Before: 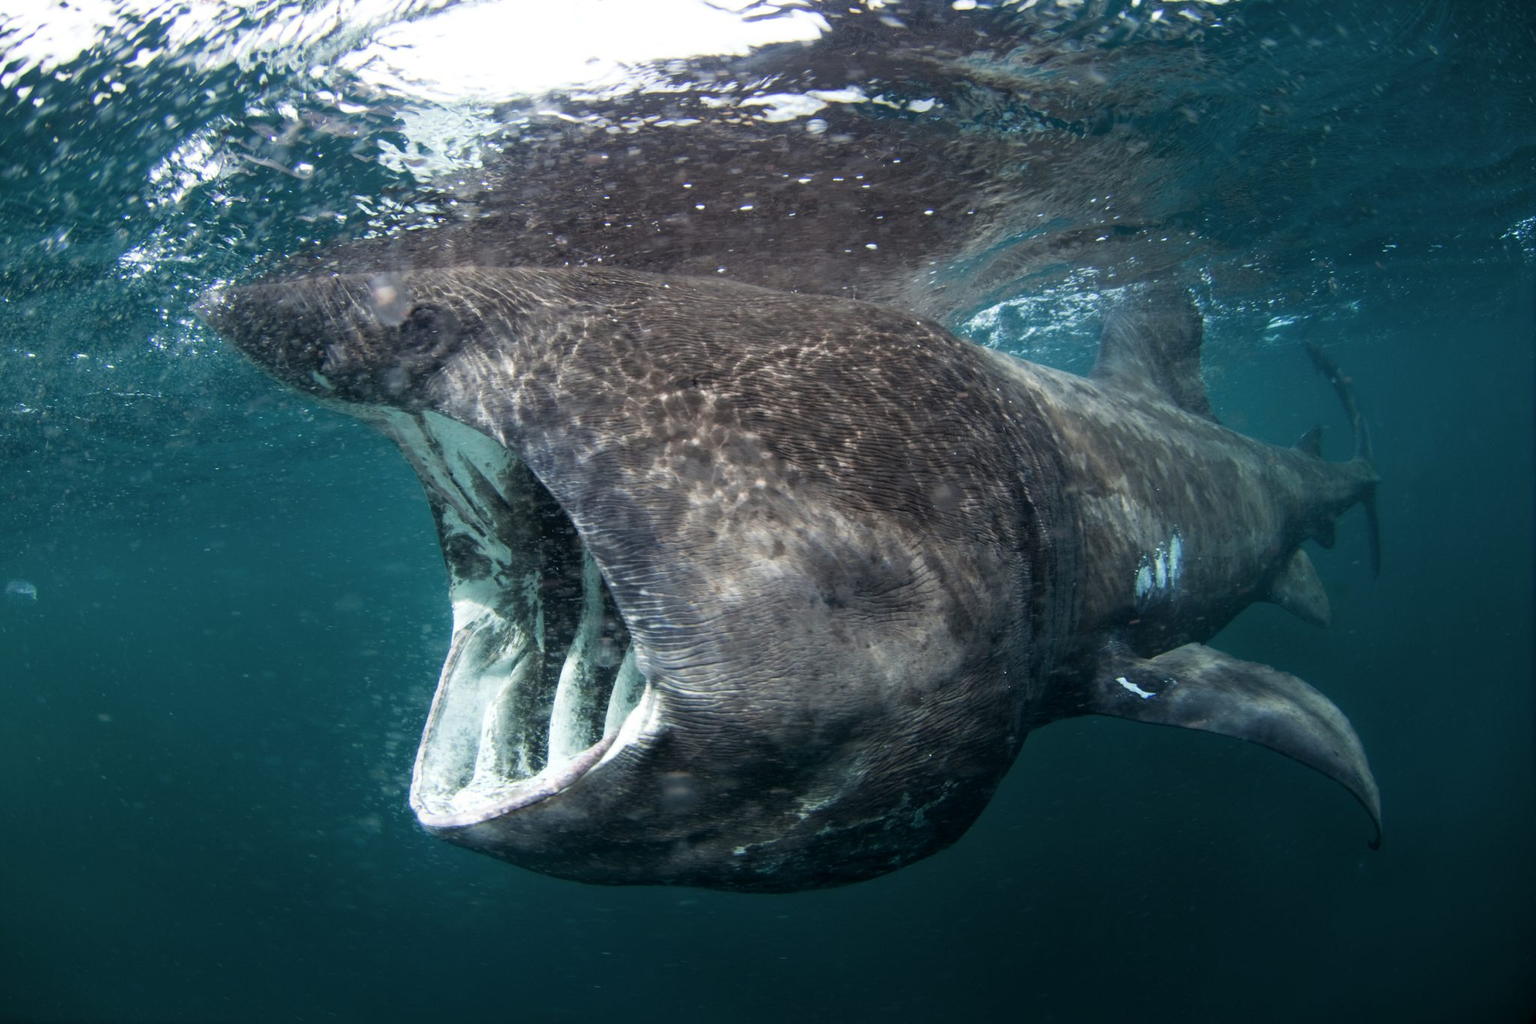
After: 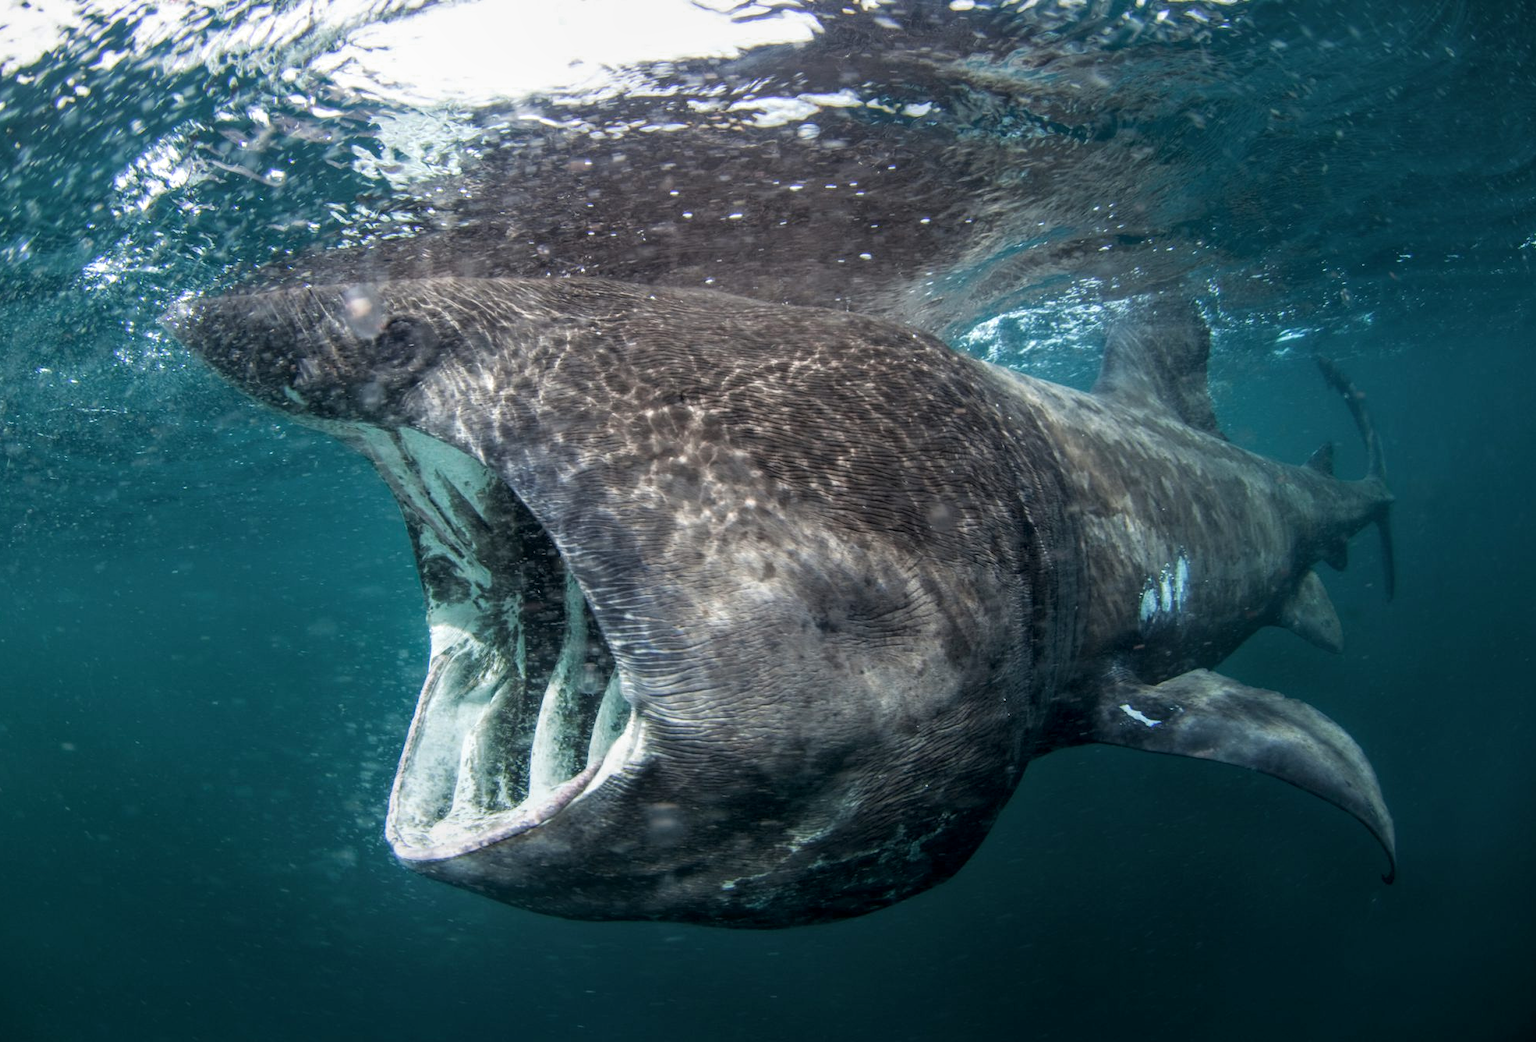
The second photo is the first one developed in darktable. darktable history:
local contrast: highlights 4%, shadows 2%, detail 133%
color zones: curves: ch0 [(0, 0.558) (0.143, 0.548) (0.286, 0.447) (0.429, 0.259) (0.571, 0.5) (0.714, 0.5) (0.857, 0.593) (1, 0.558)]; ch1 [(0, 0.543) (0.01, 0.544) (0.12, 0.492) (0.248, 0.458) (0.5, 0.534) (0.748, 0.5) (0.99, 0.469) (1, 0.543)]; ch2 [(0, 0.507) (0.143, 0.522) (0.286, 0.505) (0.429, 0.5) (0.571, 0.5) (0.714, 0.5) (0.857, 0.5) (1, 0.507)]
color balance rgb: perceptual saturation grading › global saturation 0.606%, perceptual saturation grading › mid-tones 11.736%
crop and rotate: left 2.557%, right 1.238%, bottom 2.102%
